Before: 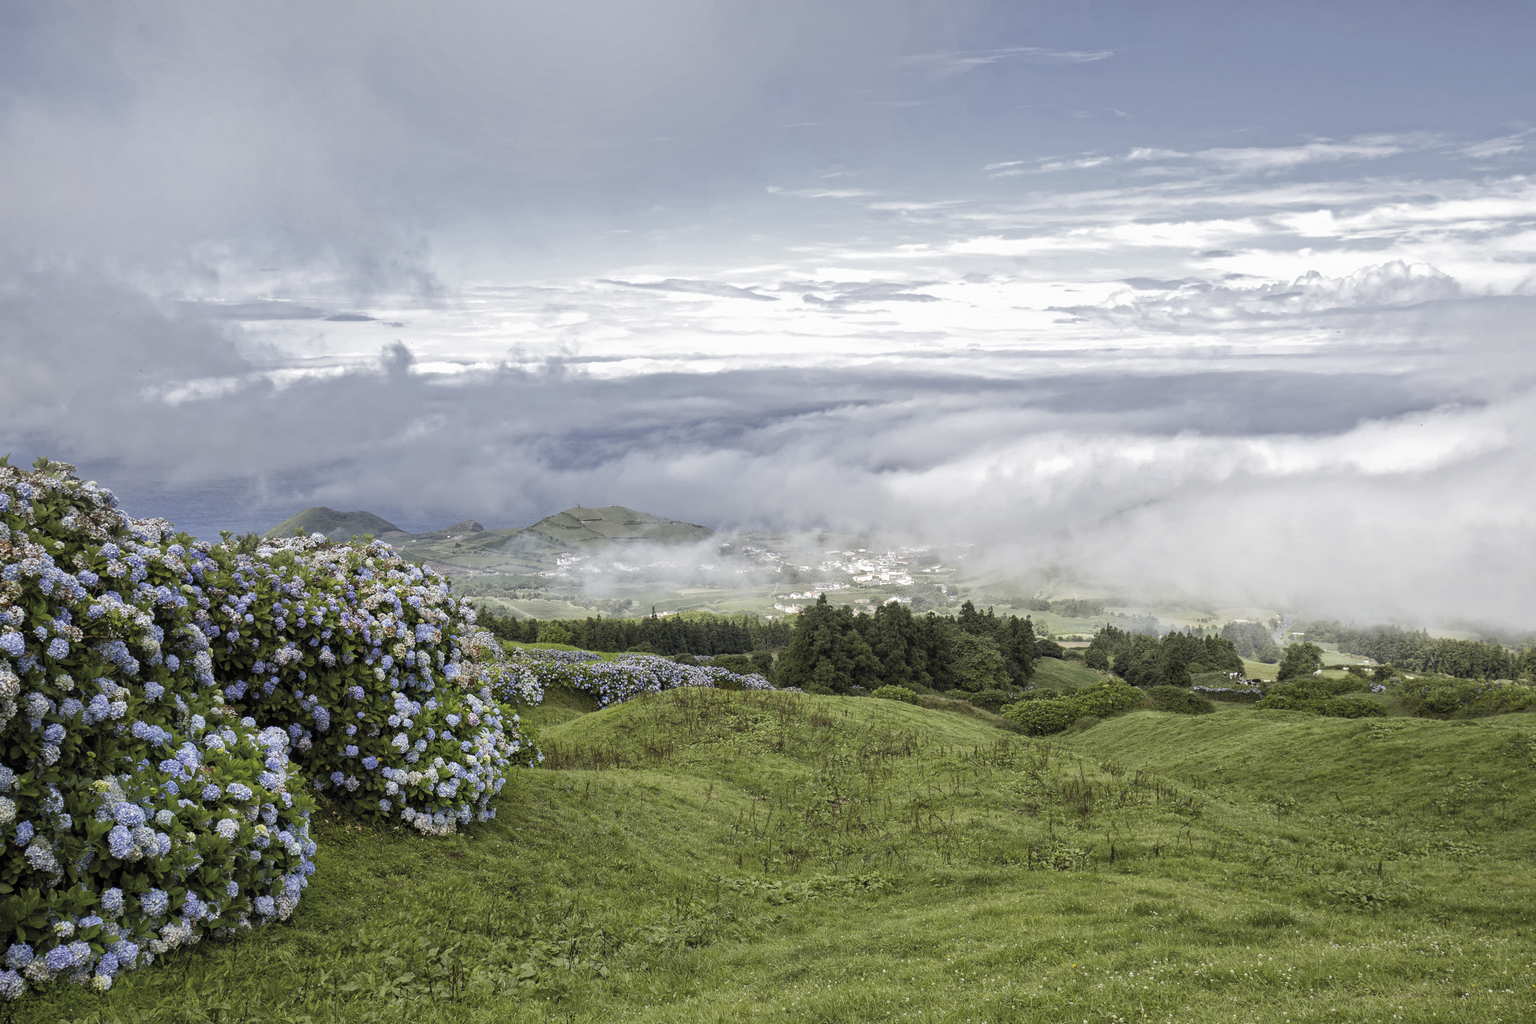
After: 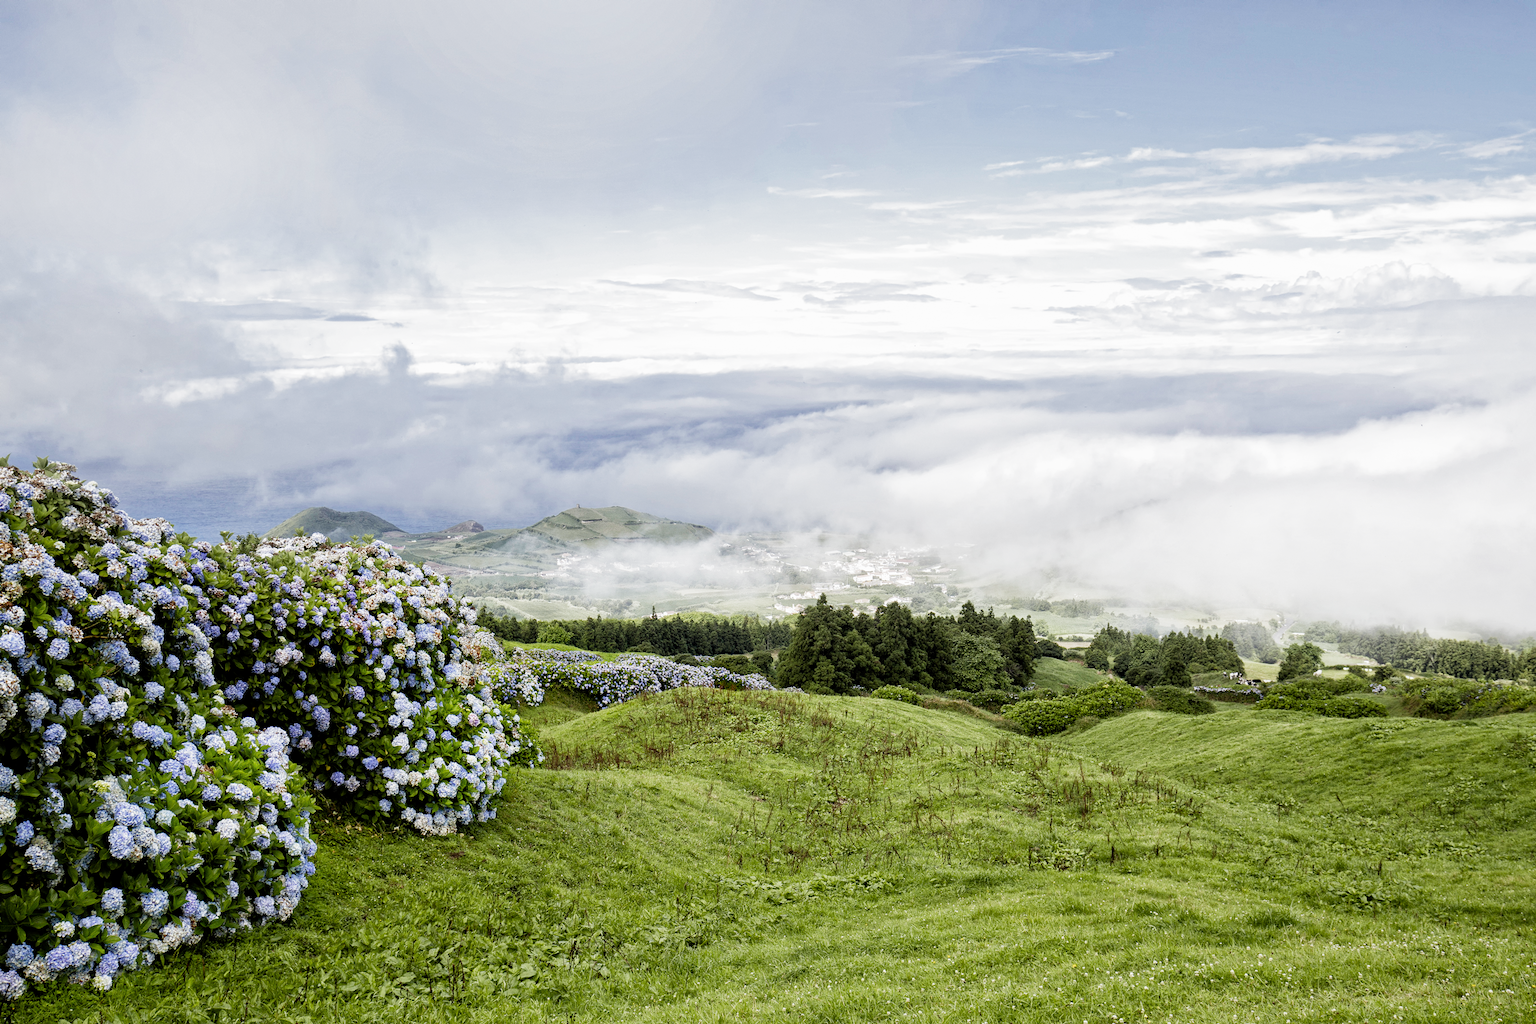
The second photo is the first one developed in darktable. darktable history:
color balance: mode lift, gamma, gain (sRGB)
filmic rgb: middle gray luminance 12.74%, black relative exposure -10.13 EV, white relative exposure 3.47 EV, threshold 6 EV, target black luminance 0%, hardness 5.74, latitude 44.69%, contrast 1.221, highlights saturation mix 5%, shadows ↔ highlights balance 26.78%, add noise in highlights 0, preserve chrominance no, color science v3 (2019), use custom middle-gray values true, iterations of high-quality reconstruction 0, contrast in highlights soft, enable highlight reconstruction true
